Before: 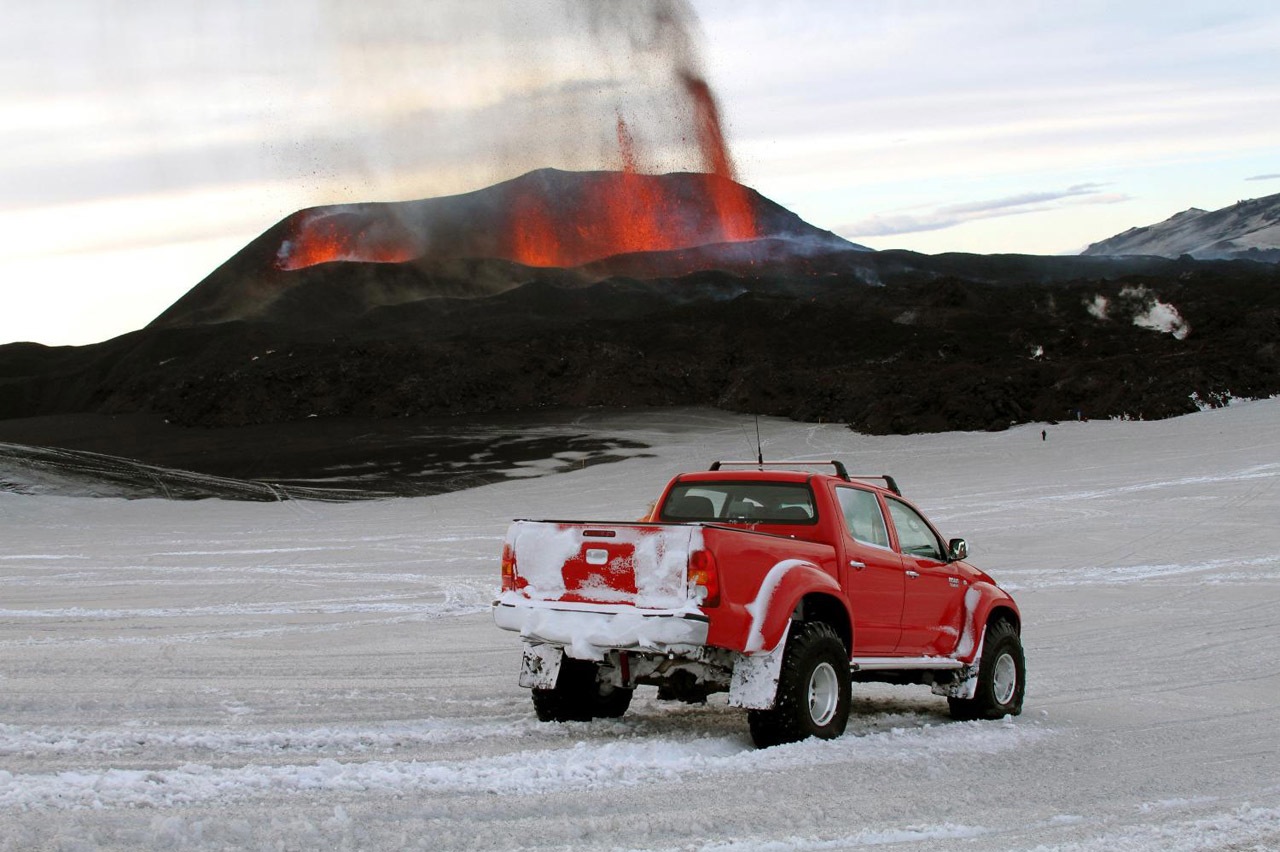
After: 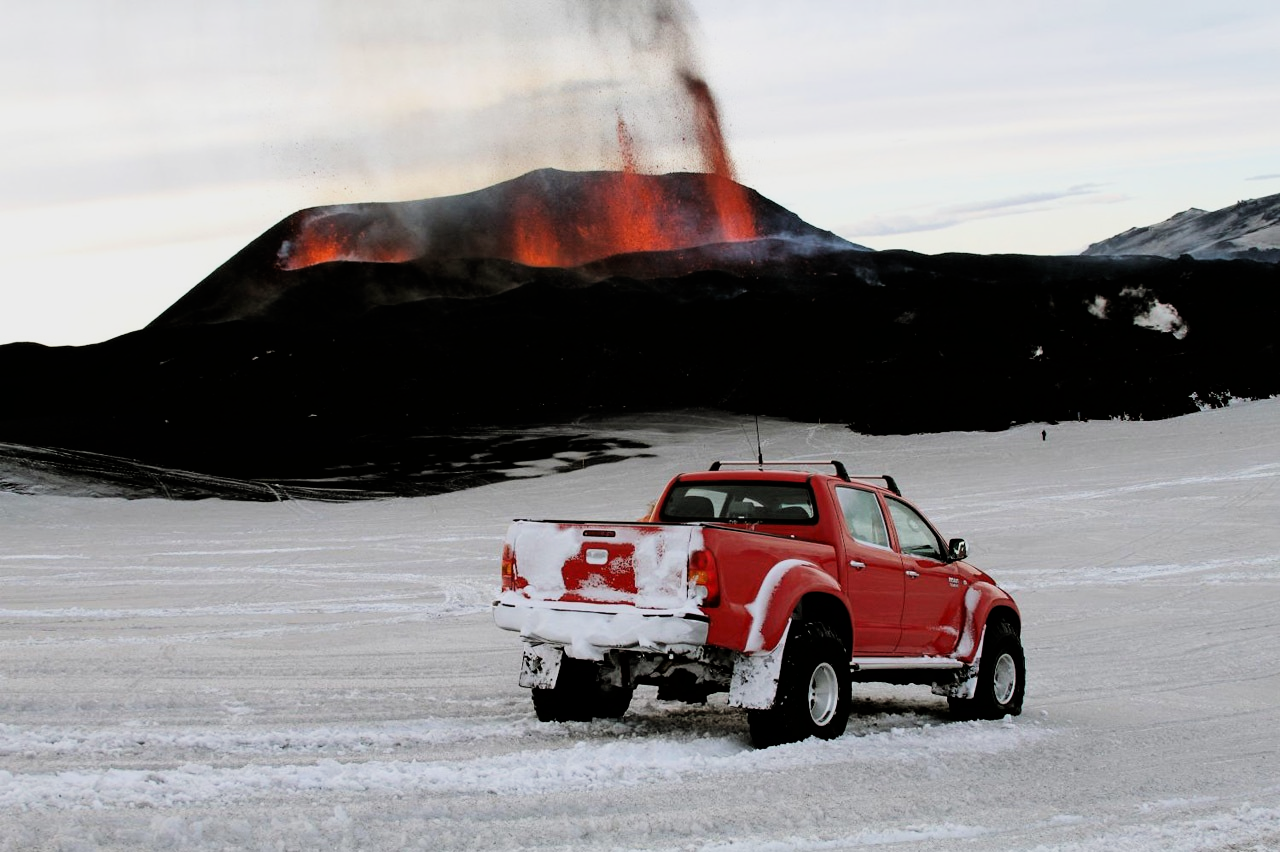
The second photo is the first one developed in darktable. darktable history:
filmic rgb: black relative exposure -5.08 EV, white relative exposure 3.55 EV, hardness 3.17, contrast 1.411, highlights saturation mix -29.86%
